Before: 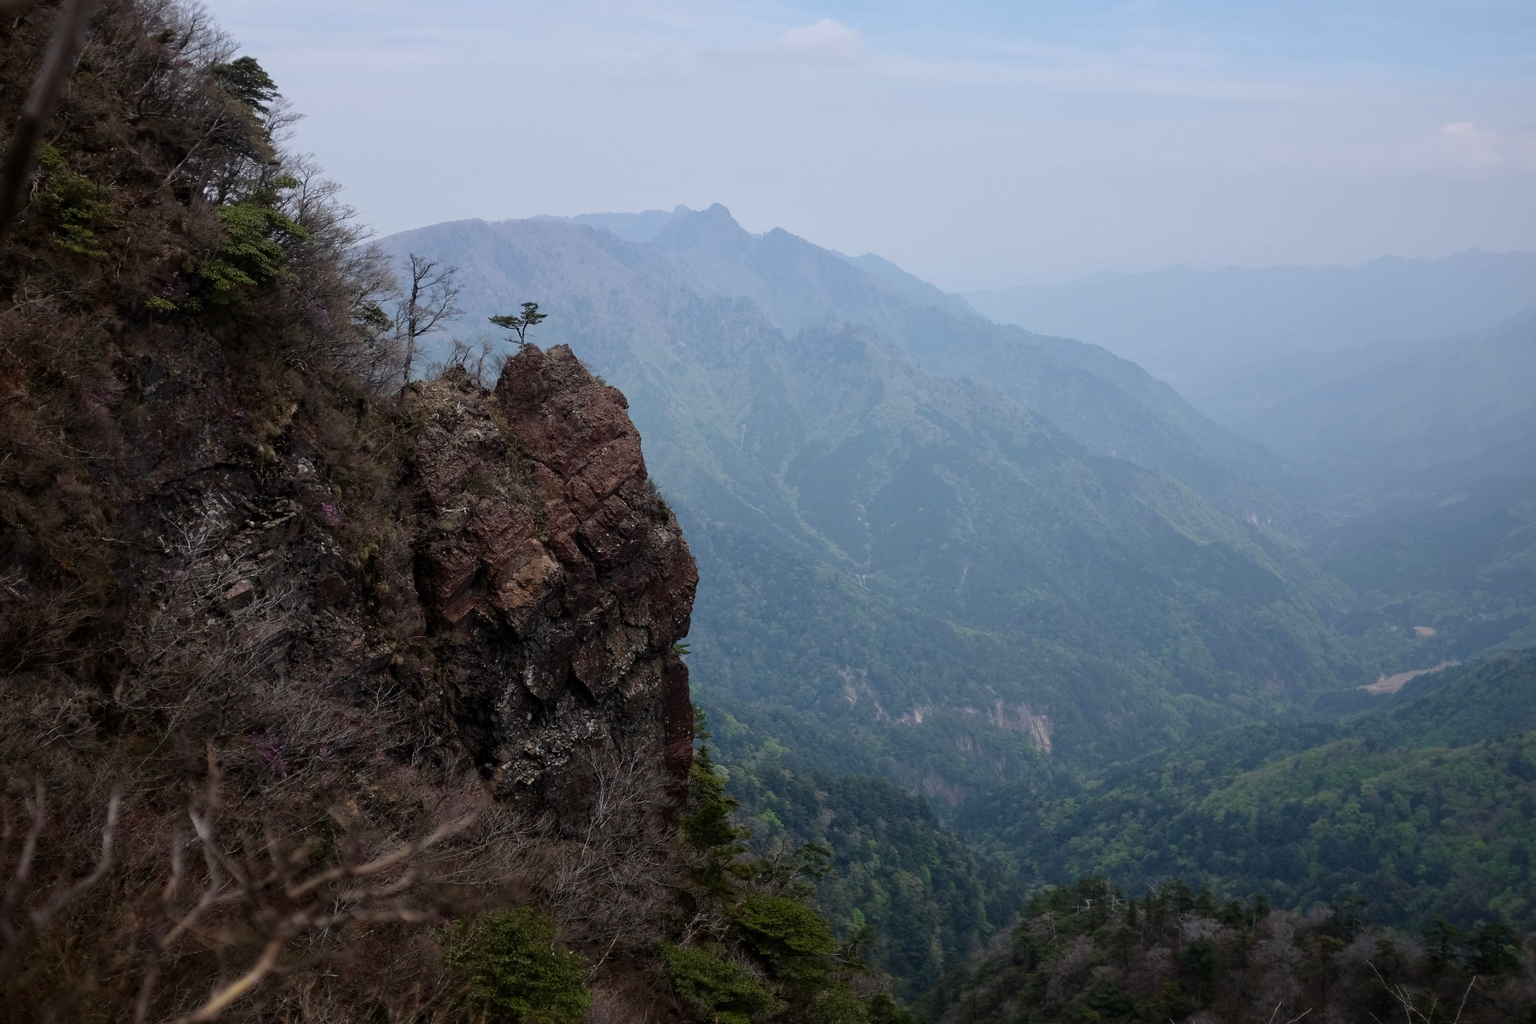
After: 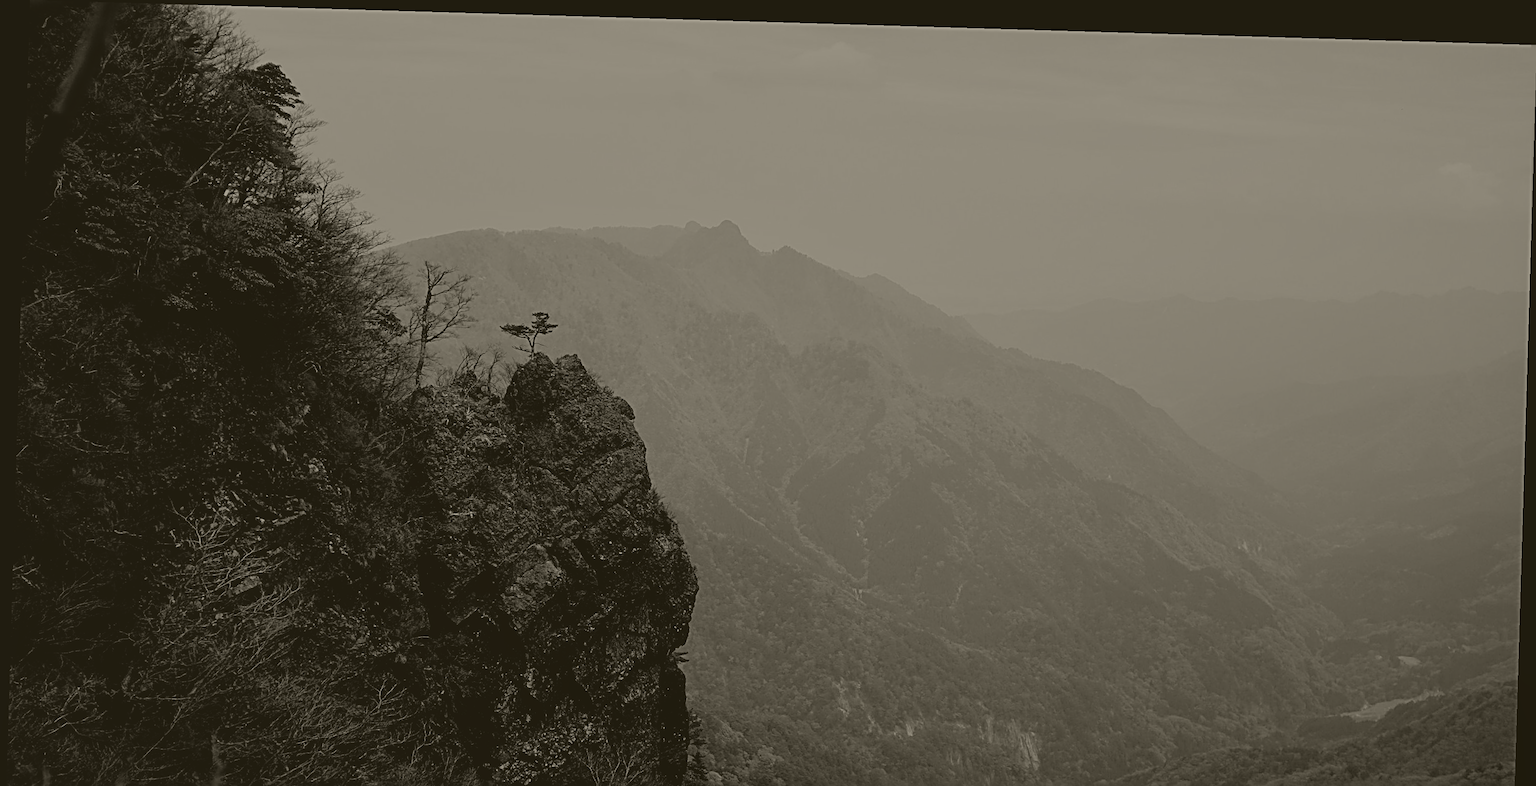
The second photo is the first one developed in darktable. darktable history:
crop: bottom 24.988%
white balance: red 0.925, blue 1.046
colorize: hue 41.44°, saturation 22%, source mix 60%, lightness 10.61%
local contrast: highlights 100%, shadows 100%, detail 120%, midtone range 0.2
filmic rgb: black relative exposure -5 EV, white relative exposure 3.5 EV, hardness 3.19, contrast 1.2, highlights saturation mix -50%
rotate and perspective: rotation 1.72°, automatic cropping off
tone equalizer: on, module defaults
sharpen: radius 3.69, amount 0.928
